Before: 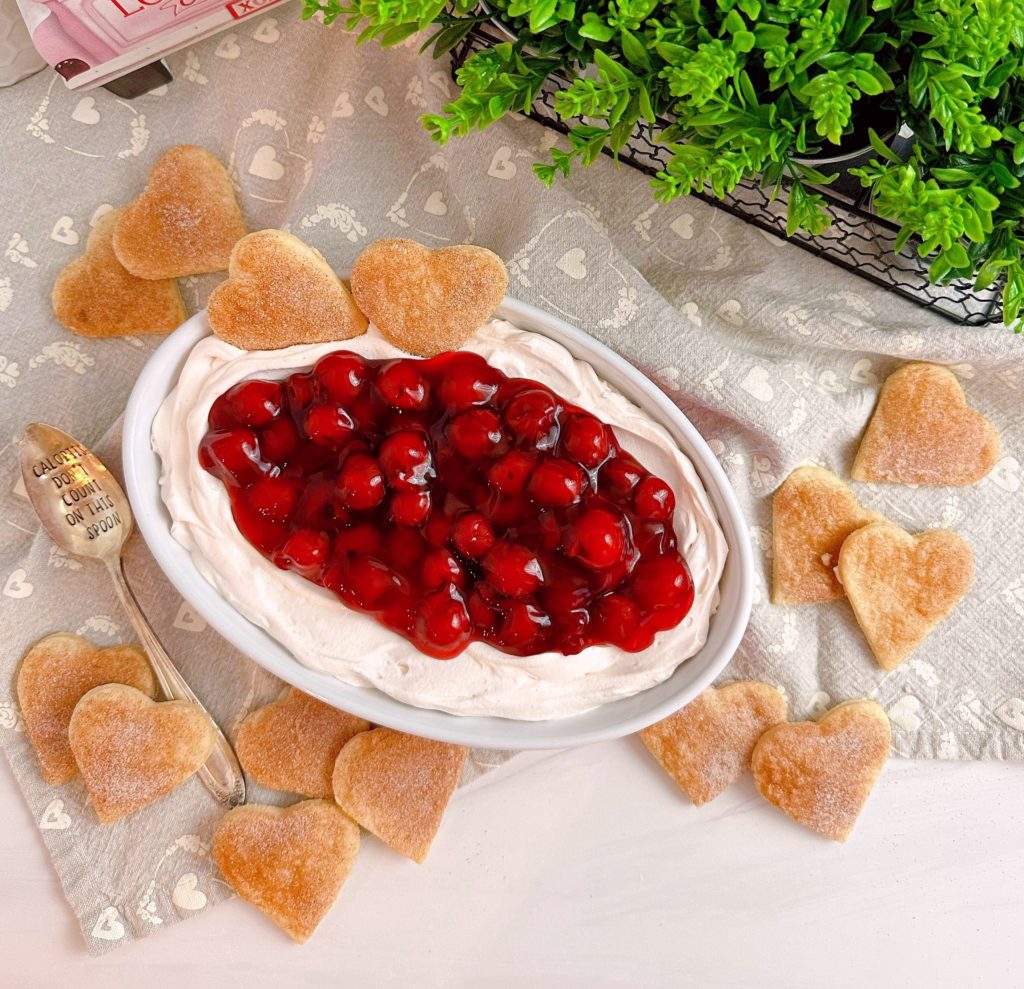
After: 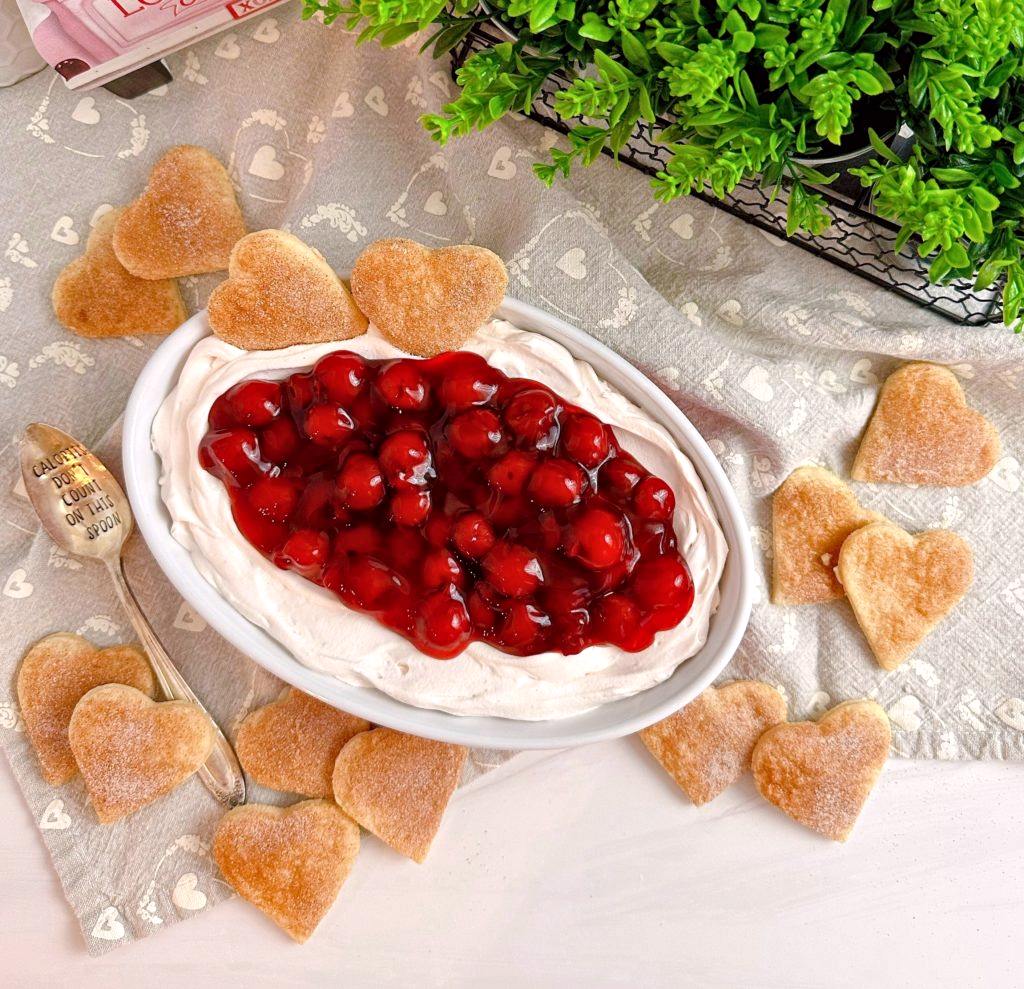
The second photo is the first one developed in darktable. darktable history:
local contrast: mode bilateral grid, contrast 28, coarseness 16, detail 115%, midtone range 0.2
exposure: exposure 0.078 EV, compensate highlight preservation false
